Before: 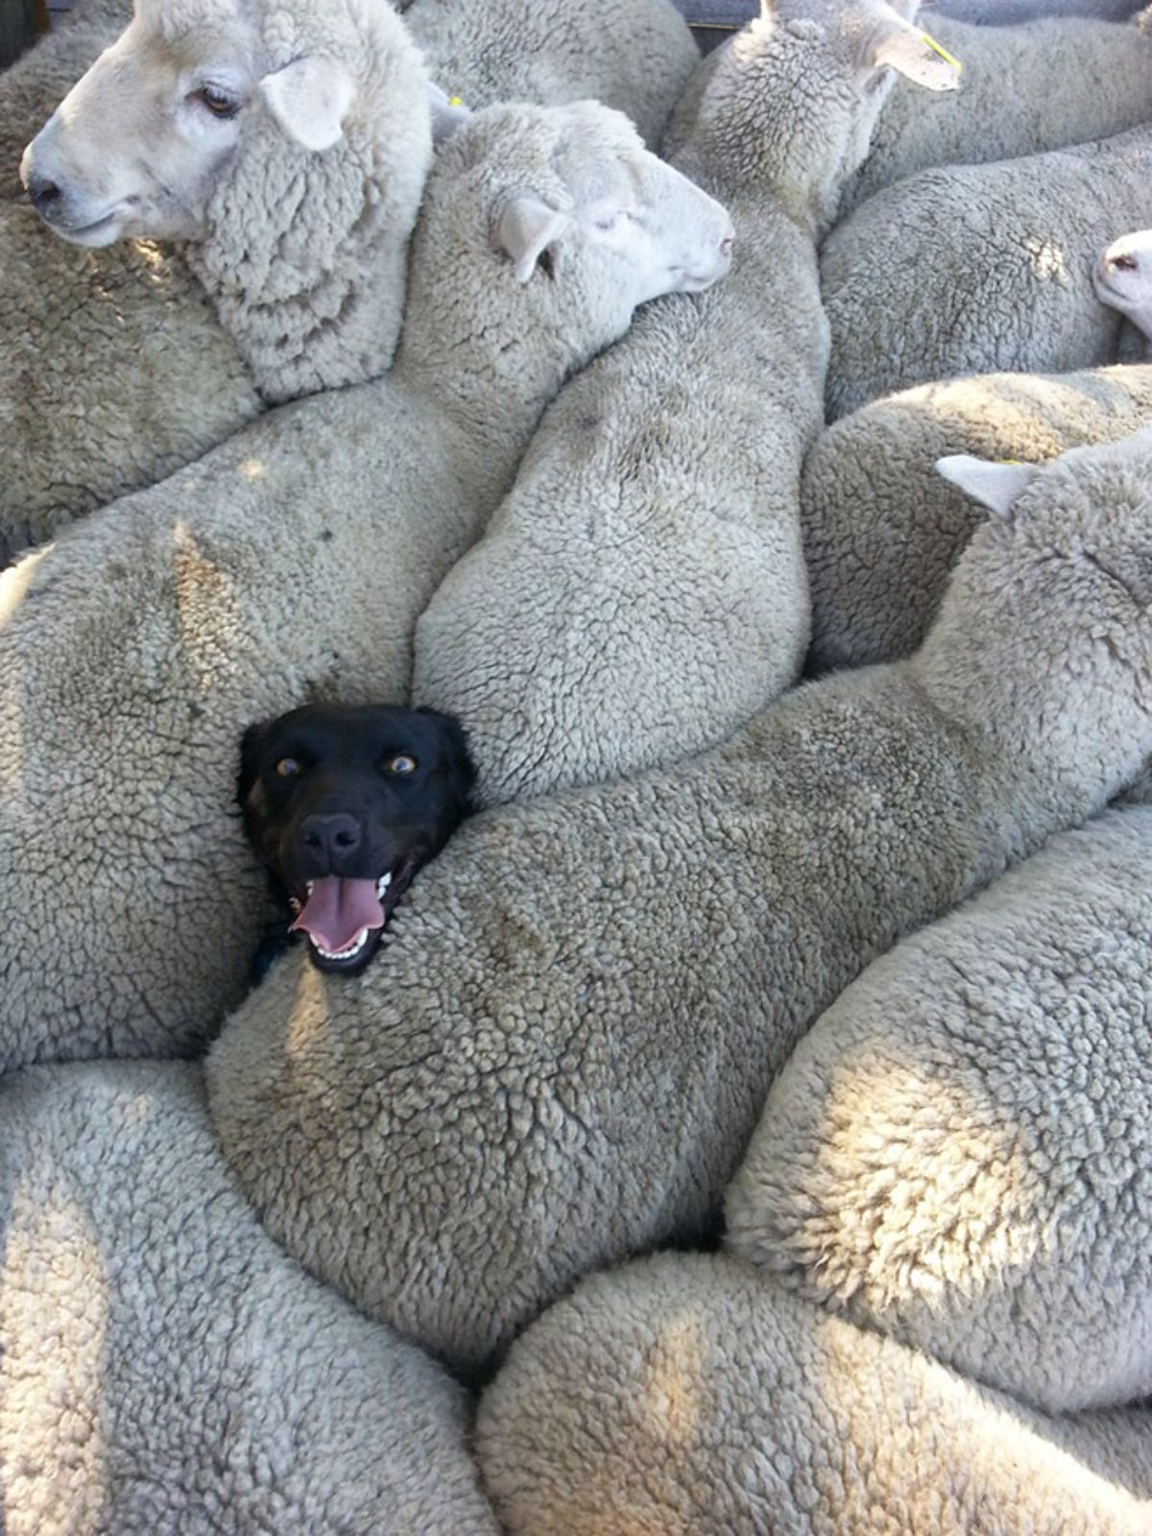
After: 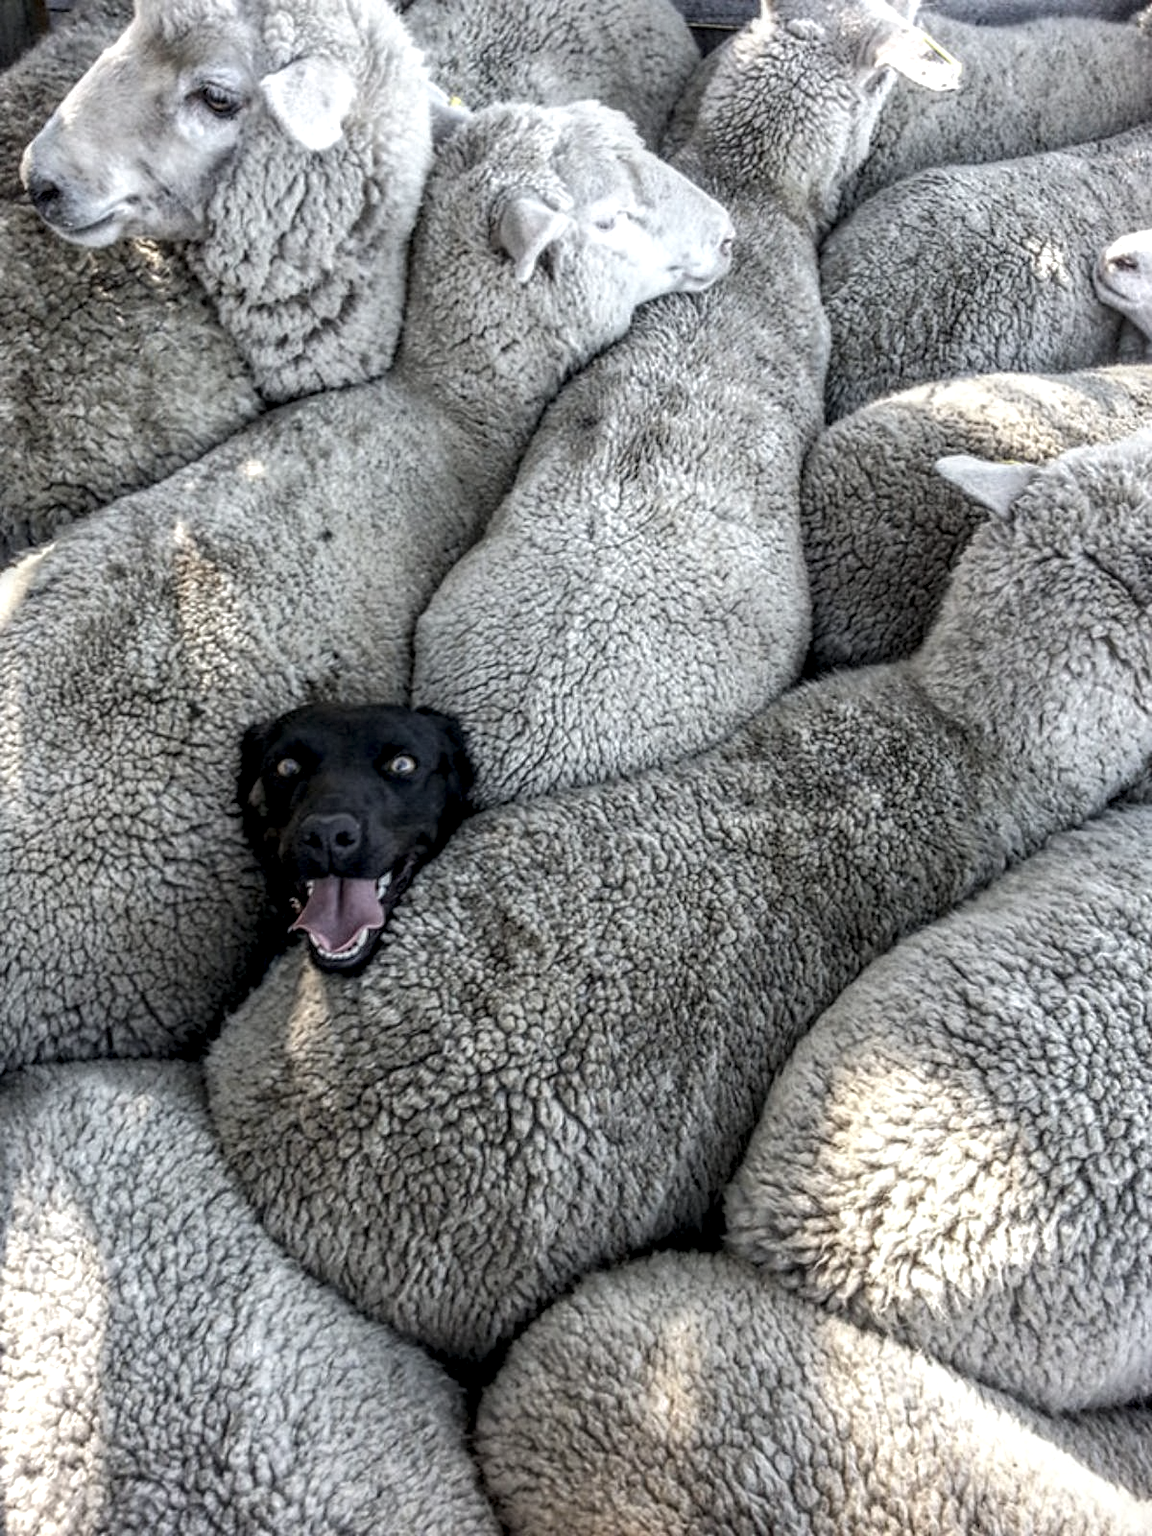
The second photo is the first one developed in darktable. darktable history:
contrast brightness saturation: contrast -0.263, saturation -0.425
local contrast: highlights 4%, shadows 1%, detail 299%, midtone range 0.297
tone equalizer: -8 EV -0.58 EV, edges refinement/feathering 500, mask exposure compensation -1.25 EV, preserve details no
